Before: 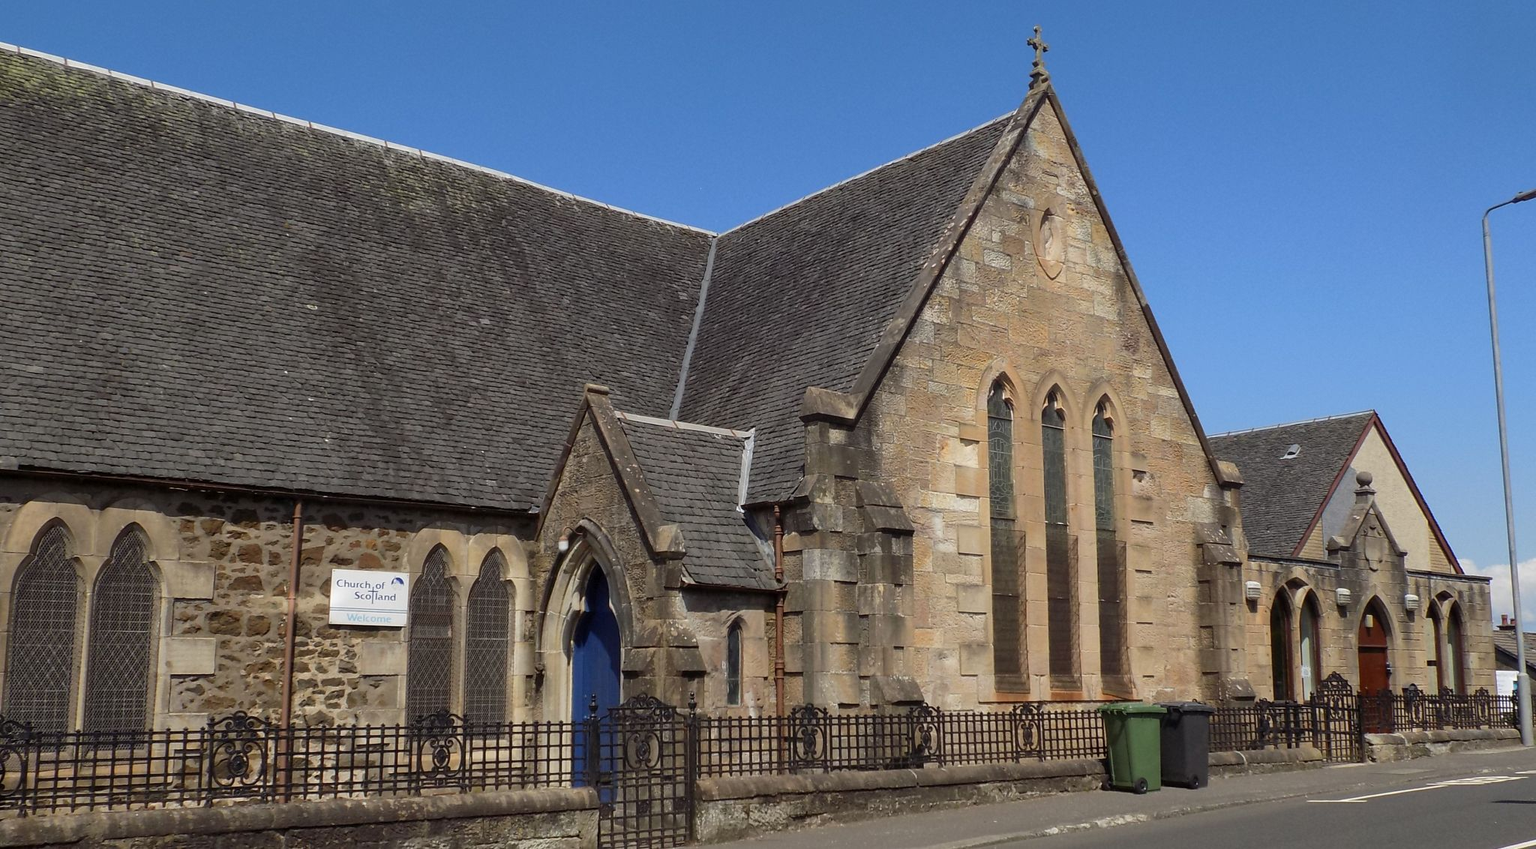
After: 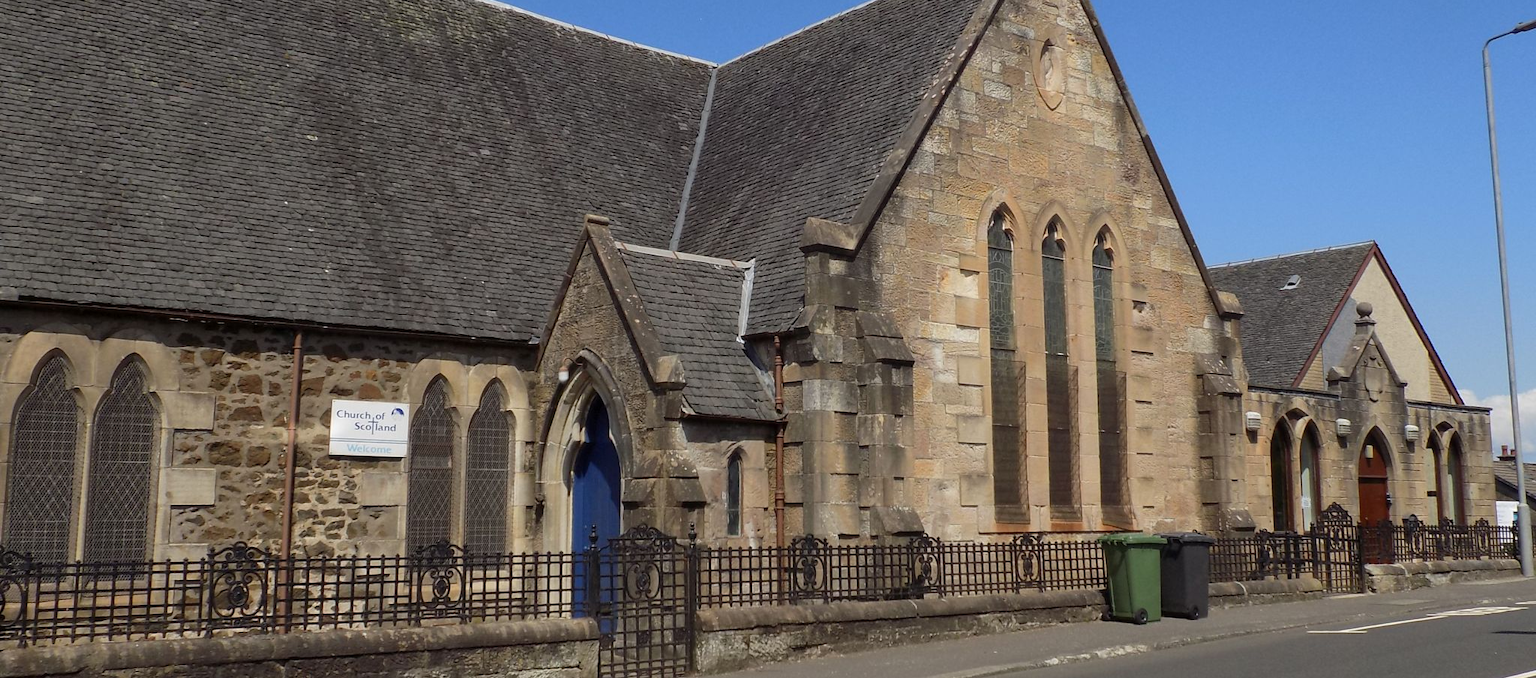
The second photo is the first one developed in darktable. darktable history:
crop and rotate: top 19.976%
